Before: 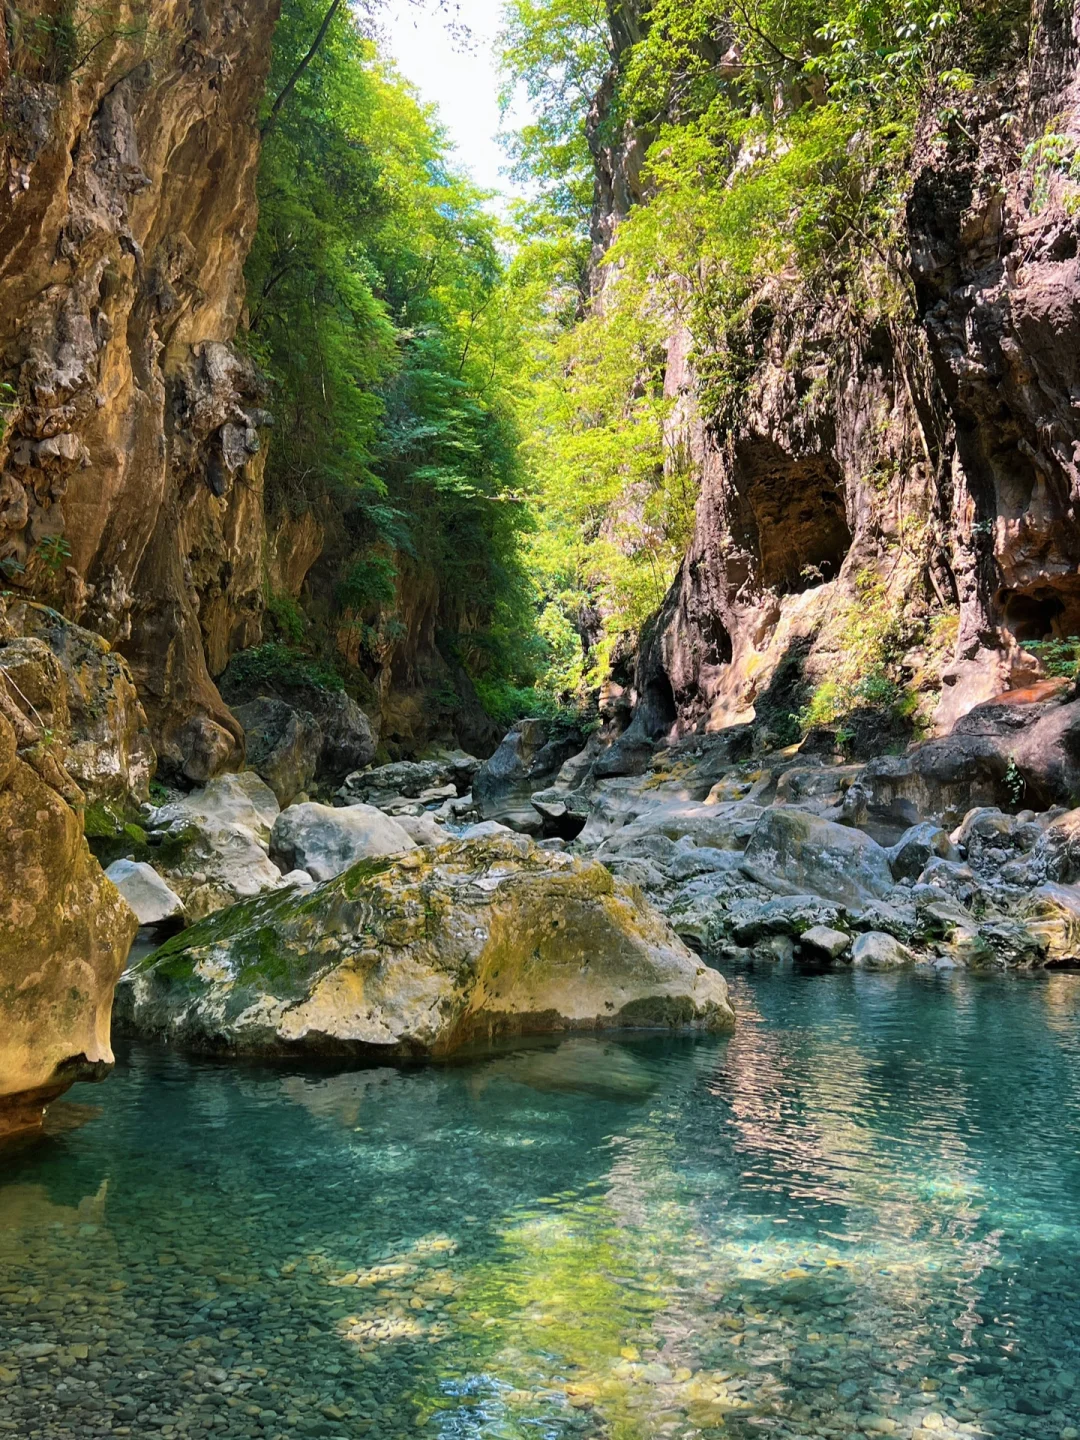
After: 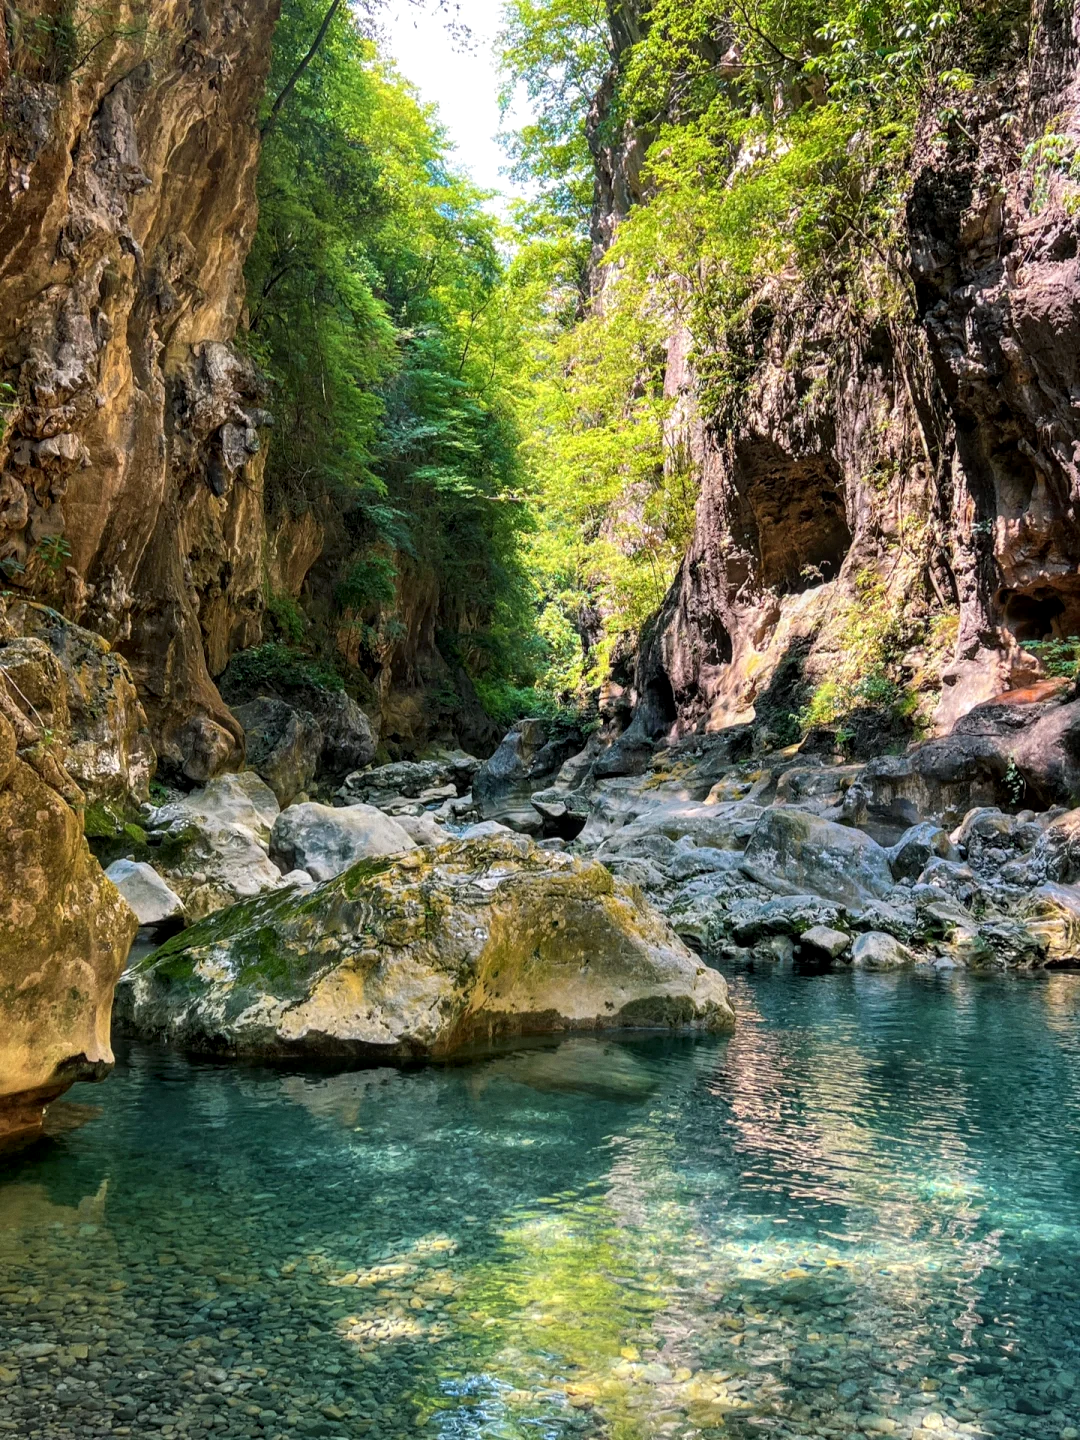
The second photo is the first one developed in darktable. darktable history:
grain: coarseness 0.09 ISO, strength 10%
local contrast: detail 130%
